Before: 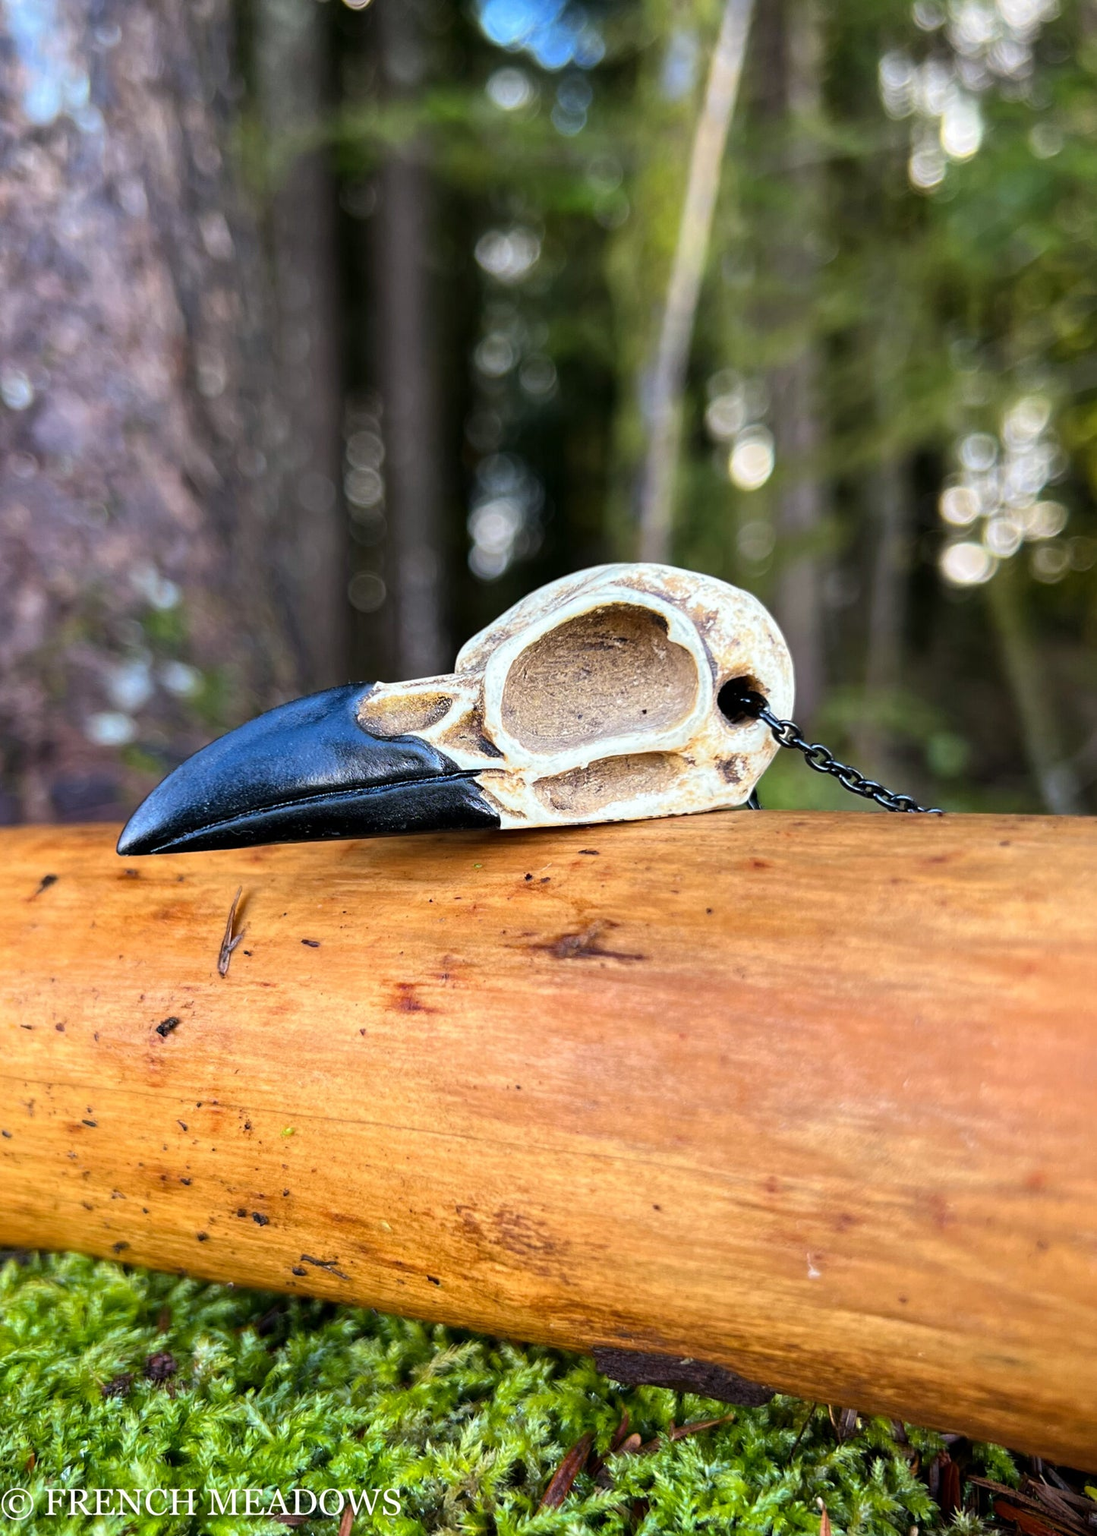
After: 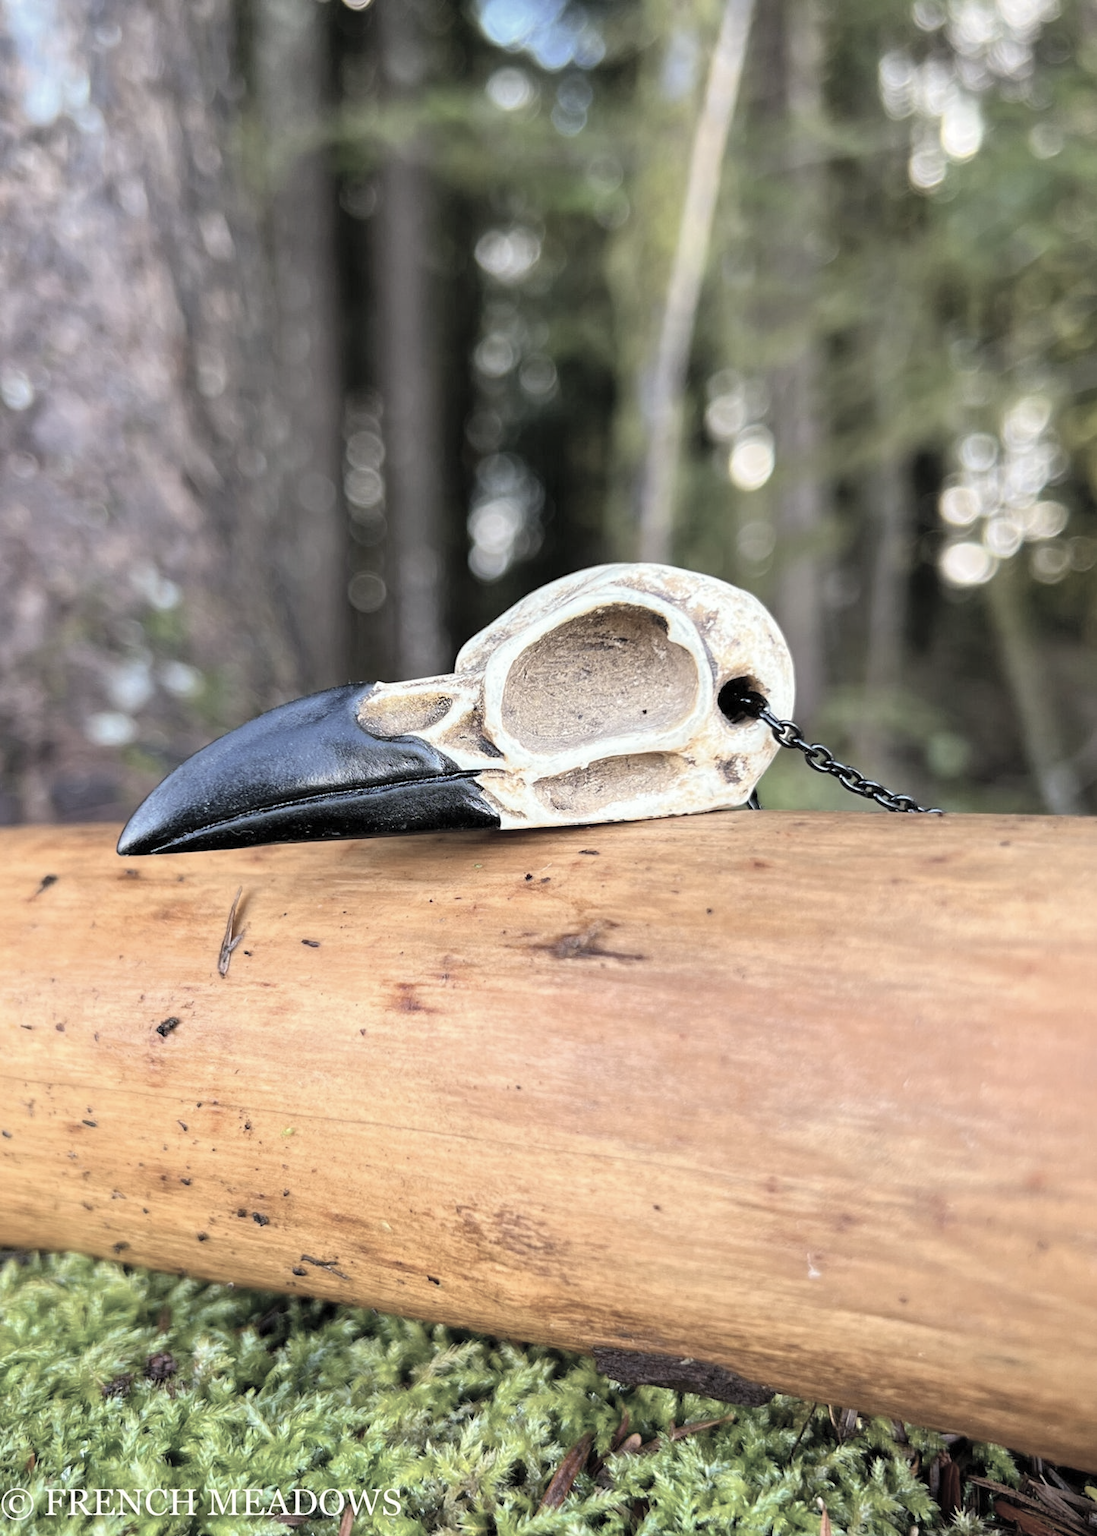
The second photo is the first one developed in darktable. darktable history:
white balance: red 1.009, blue 0.985
contrast brightness saturation: brightness 0.18, saturation -0.5
